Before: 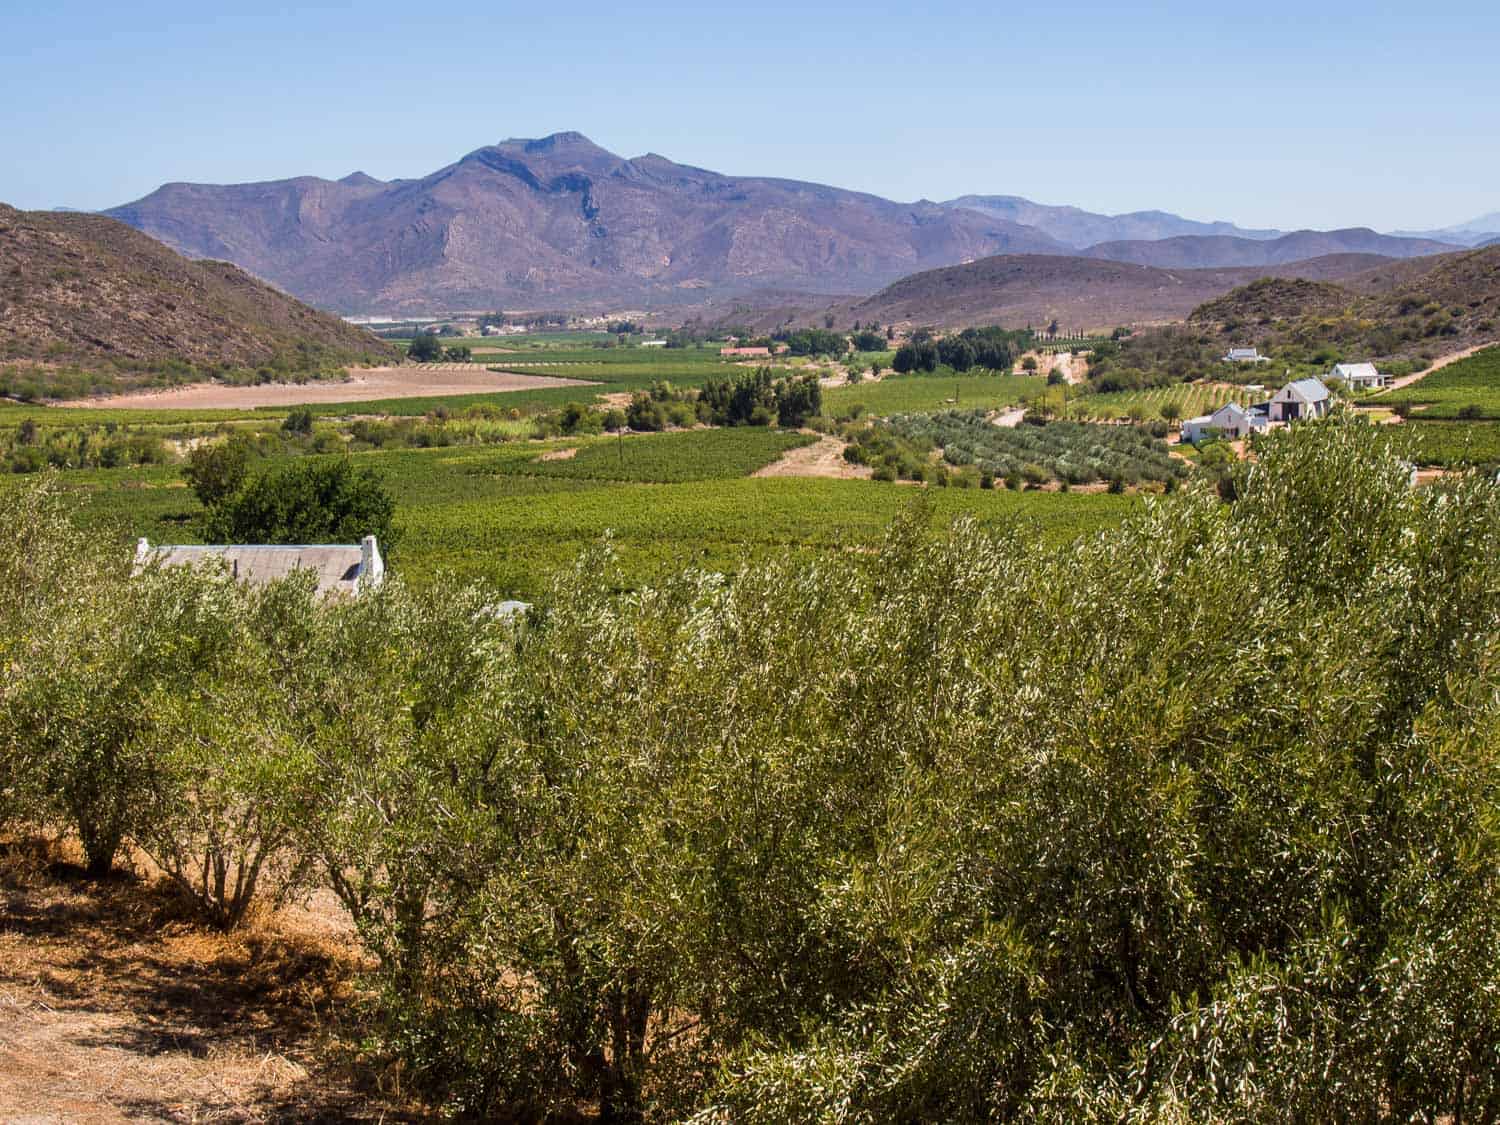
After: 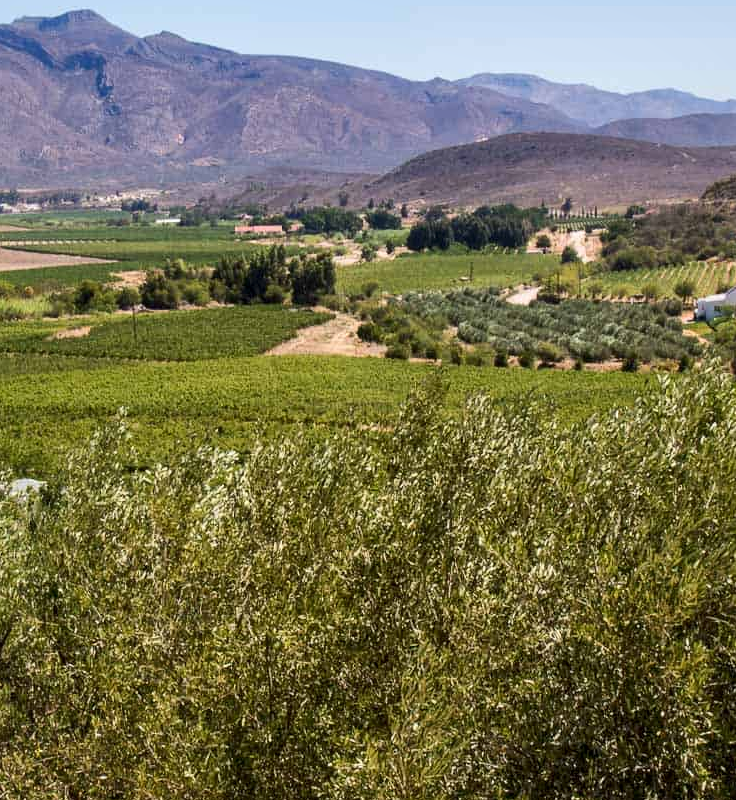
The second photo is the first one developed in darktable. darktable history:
crop: left 32.403%, top 10.921%, right 18.522%, bottom 17.541%
local contrast: mode bilateral grid, contrast 21, coarseness 99, detail 150%, midtone range 0.2
